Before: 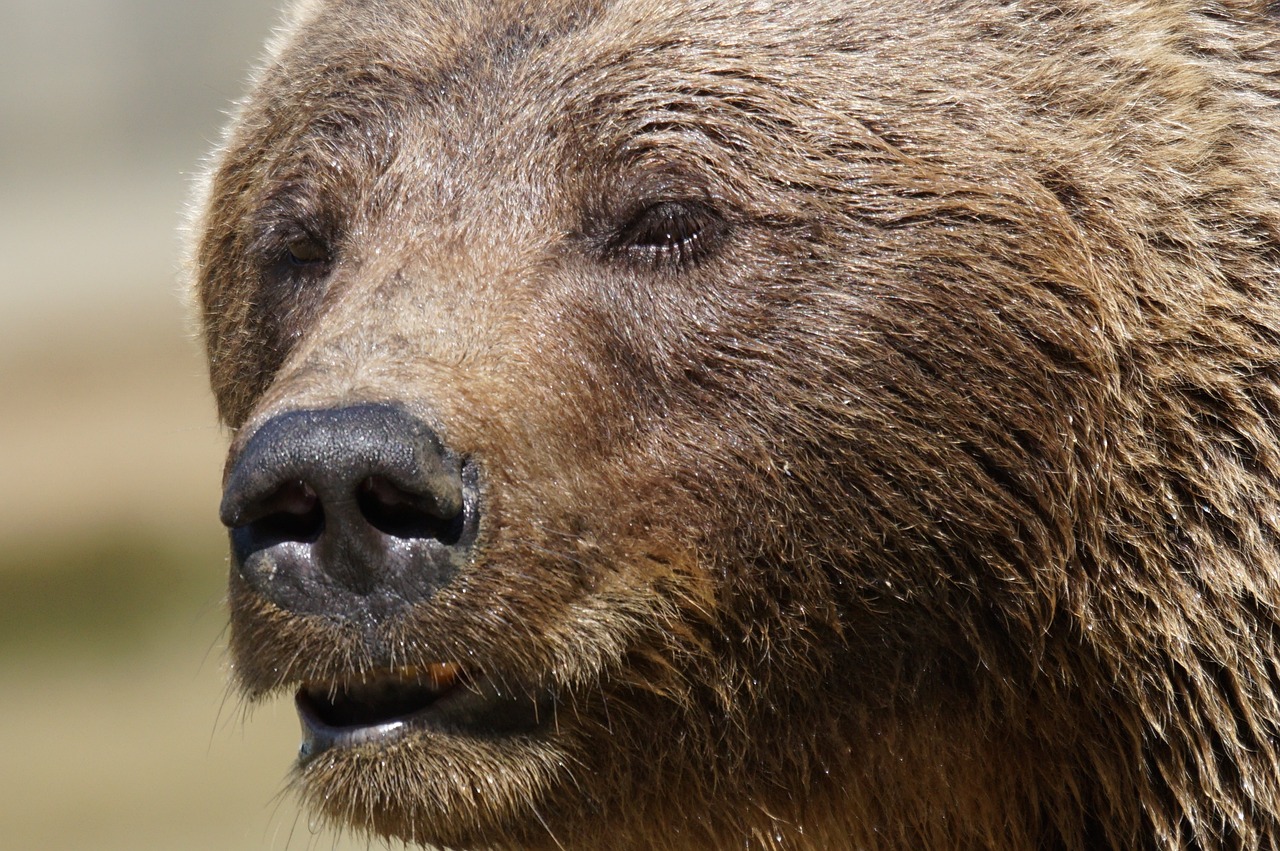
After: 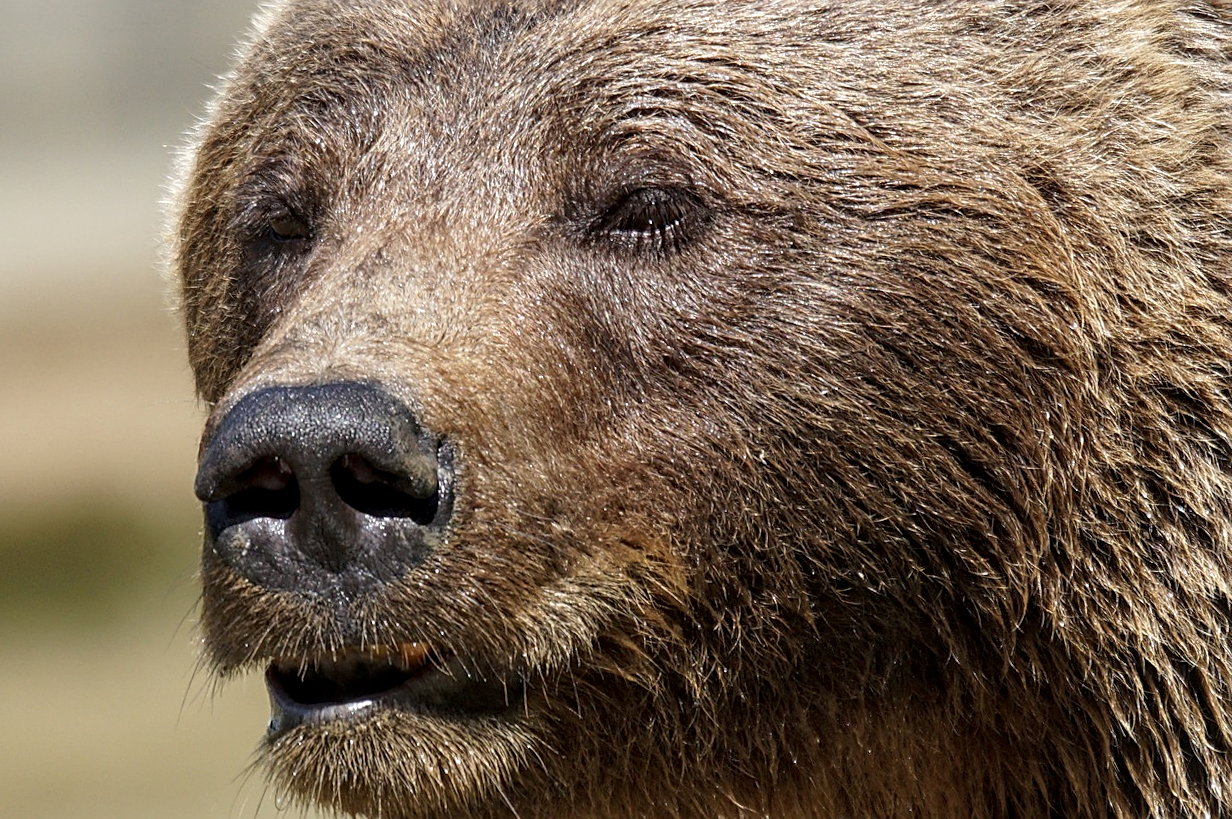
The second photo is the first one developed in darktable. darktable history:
sharpen: on, module defaults
crop and rotate: angle -1.48°
local contrast: detail 130%
tone equalizer: on, module defaults
